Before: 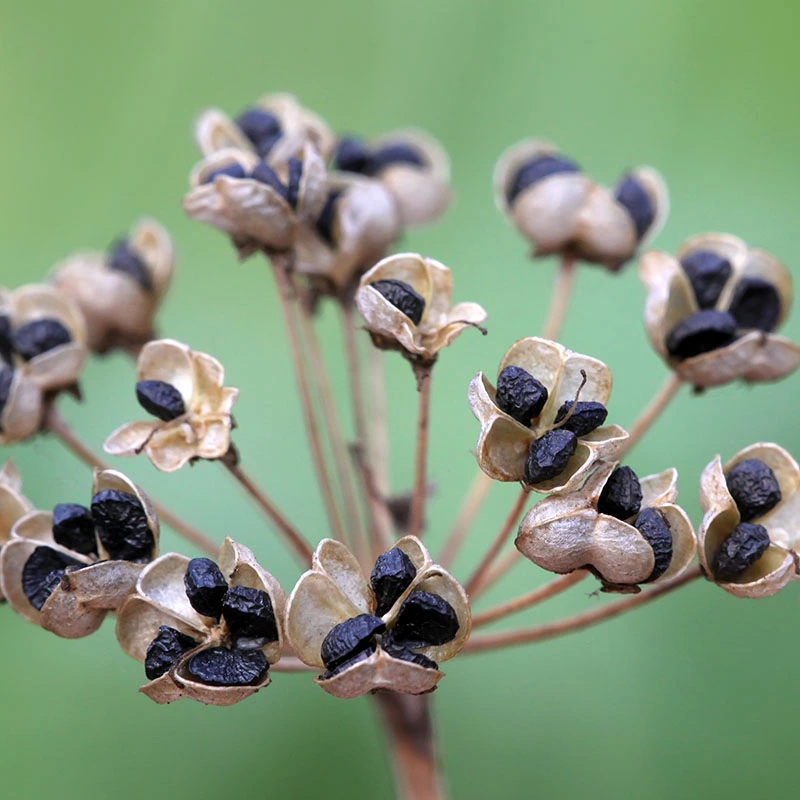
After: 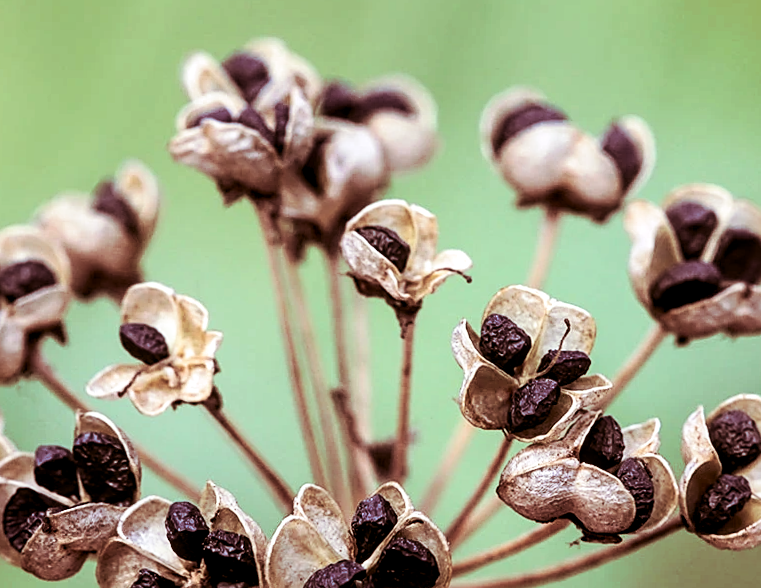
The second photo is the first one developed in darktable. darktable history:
crop: left 2.737%, top 7.287%, right 3.421%, bottom 20.179%
split-toning: on, module defaults
contrast brightness saturation: contrast 0.28
local contrast: on, module defaults
rotate and perspective: rotation 0.8°, automatic cropping off
sharpen: on, module defaults
color correction: highlights a* -0.482, highlights b* 0.161, shadows a* 4.66, shadows b* 20.72
